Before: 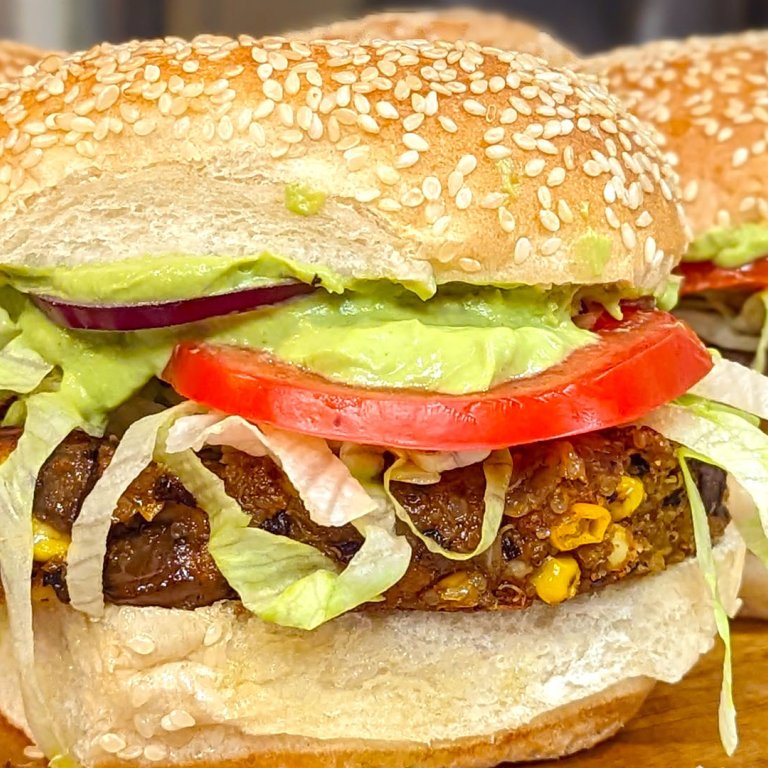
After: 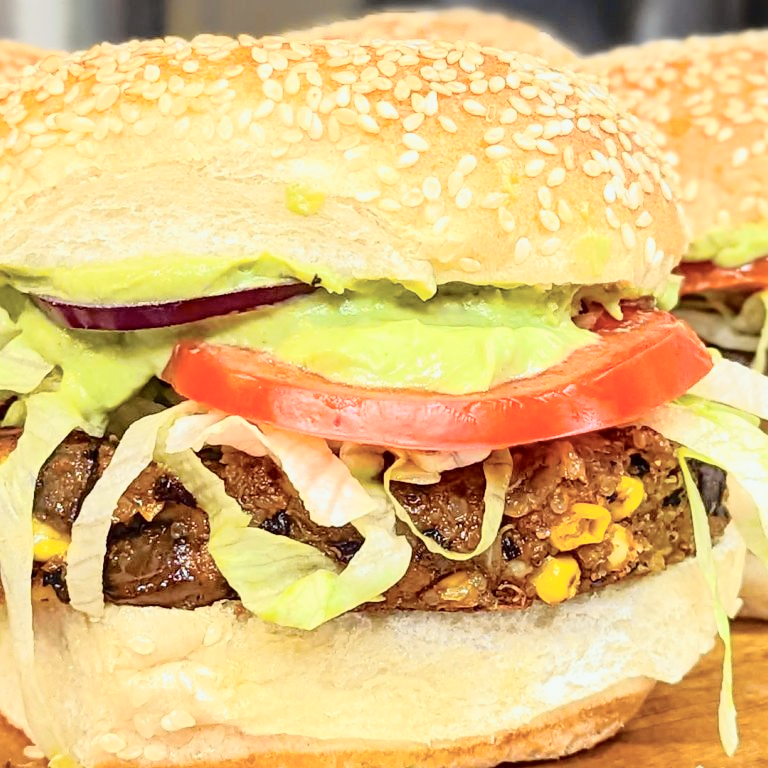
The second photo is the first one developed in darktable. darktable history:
contrast brightness saturation: contrast 0.2, brightness 0.15, saturation 0.14
tone curve: curves: ch0 [(0, 0) (0.088, 0.042) (0.208, 0.176) (0.257, 0.267) (0.406, 0.483) (0.489, 0.556) (0.667, 0.73) (0.793, 0.851) (0.994, 0.974)]; ch1 [(0, 0) (0.161, 0.092) (0.35, 0.33) (0.392, 0.392) (0.457, 0.467) (0.505, 0.497) (0.537, 0.518) (0.553, 0.53) (0.58, 0.567) (0.739, 0.697) (1, 1)]; ch2 [(0, 0) (0.346, 0.362) (0.448, 0.419) (0.502, 0.499) (0.533, 0.517) (0.556, 0.533) (0.629, 0.619) (0.717, 0.678) (1, 1)], color space Lab, independent channels, preserve colors none
